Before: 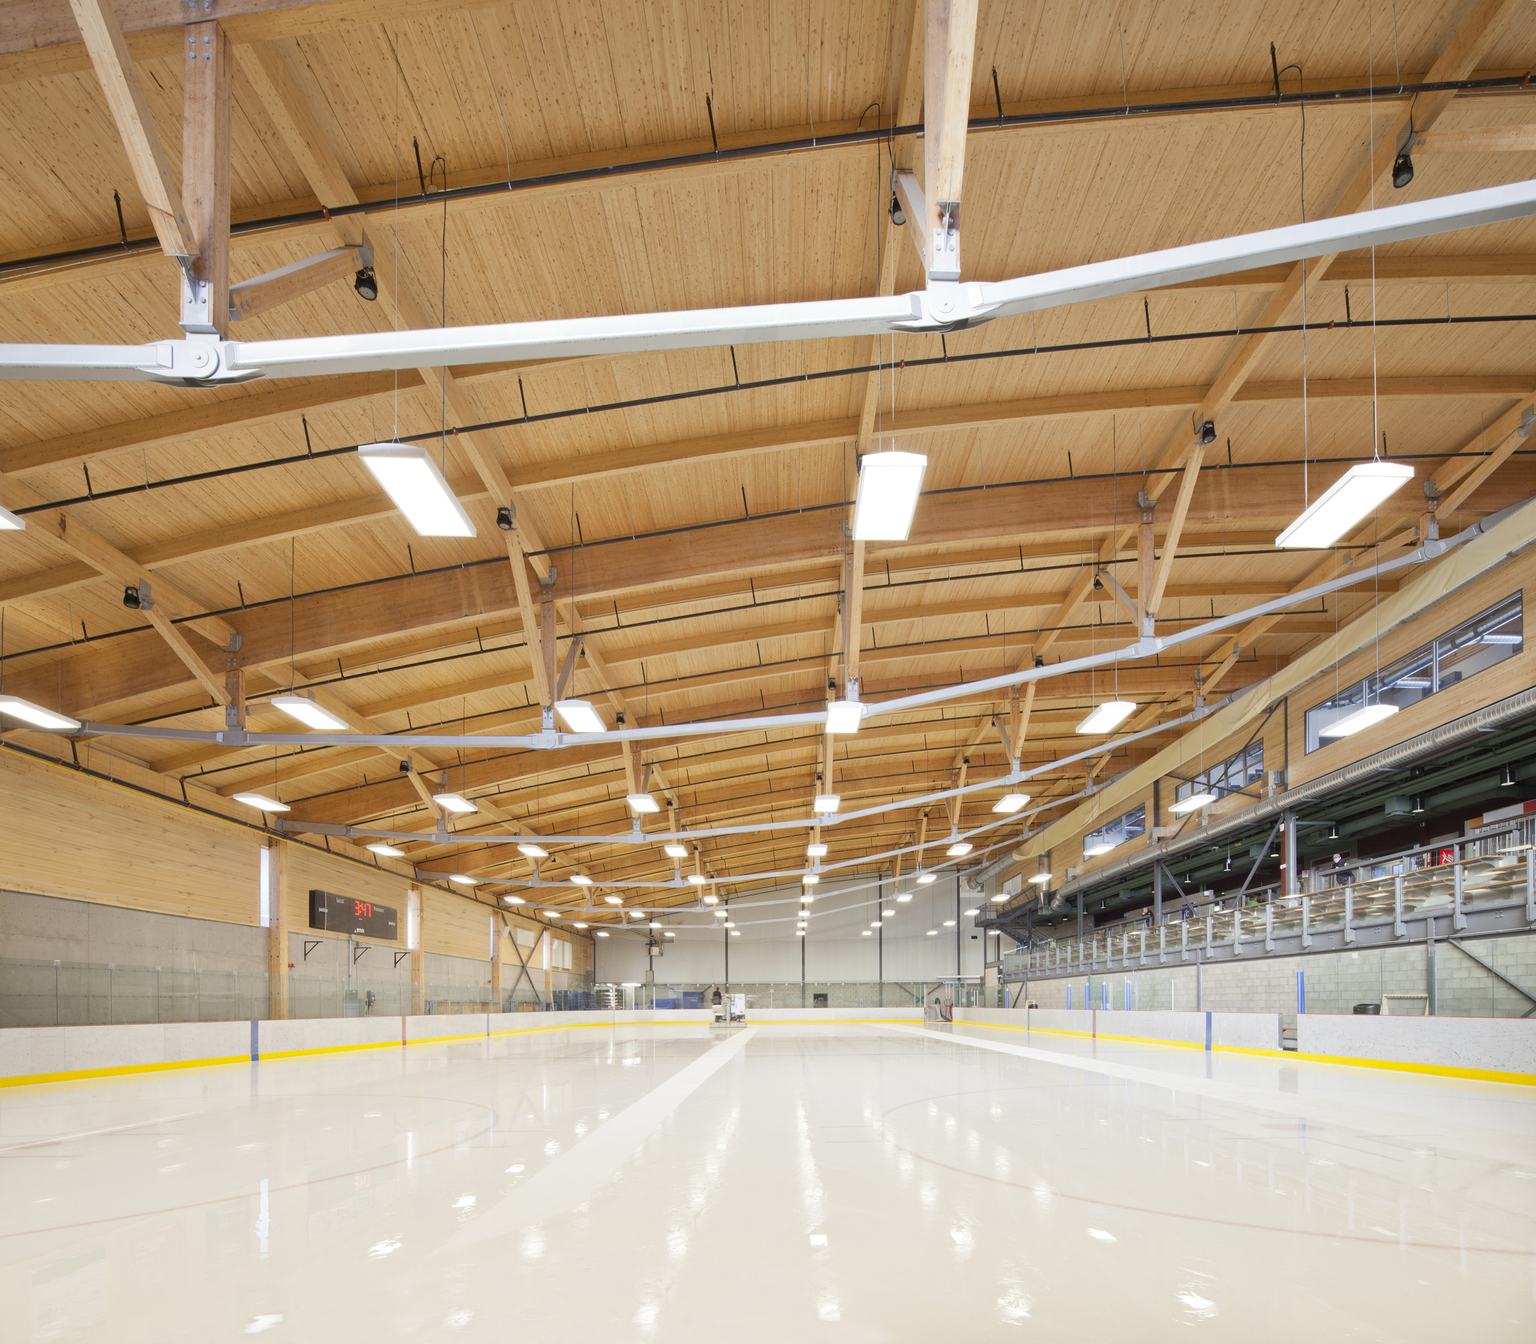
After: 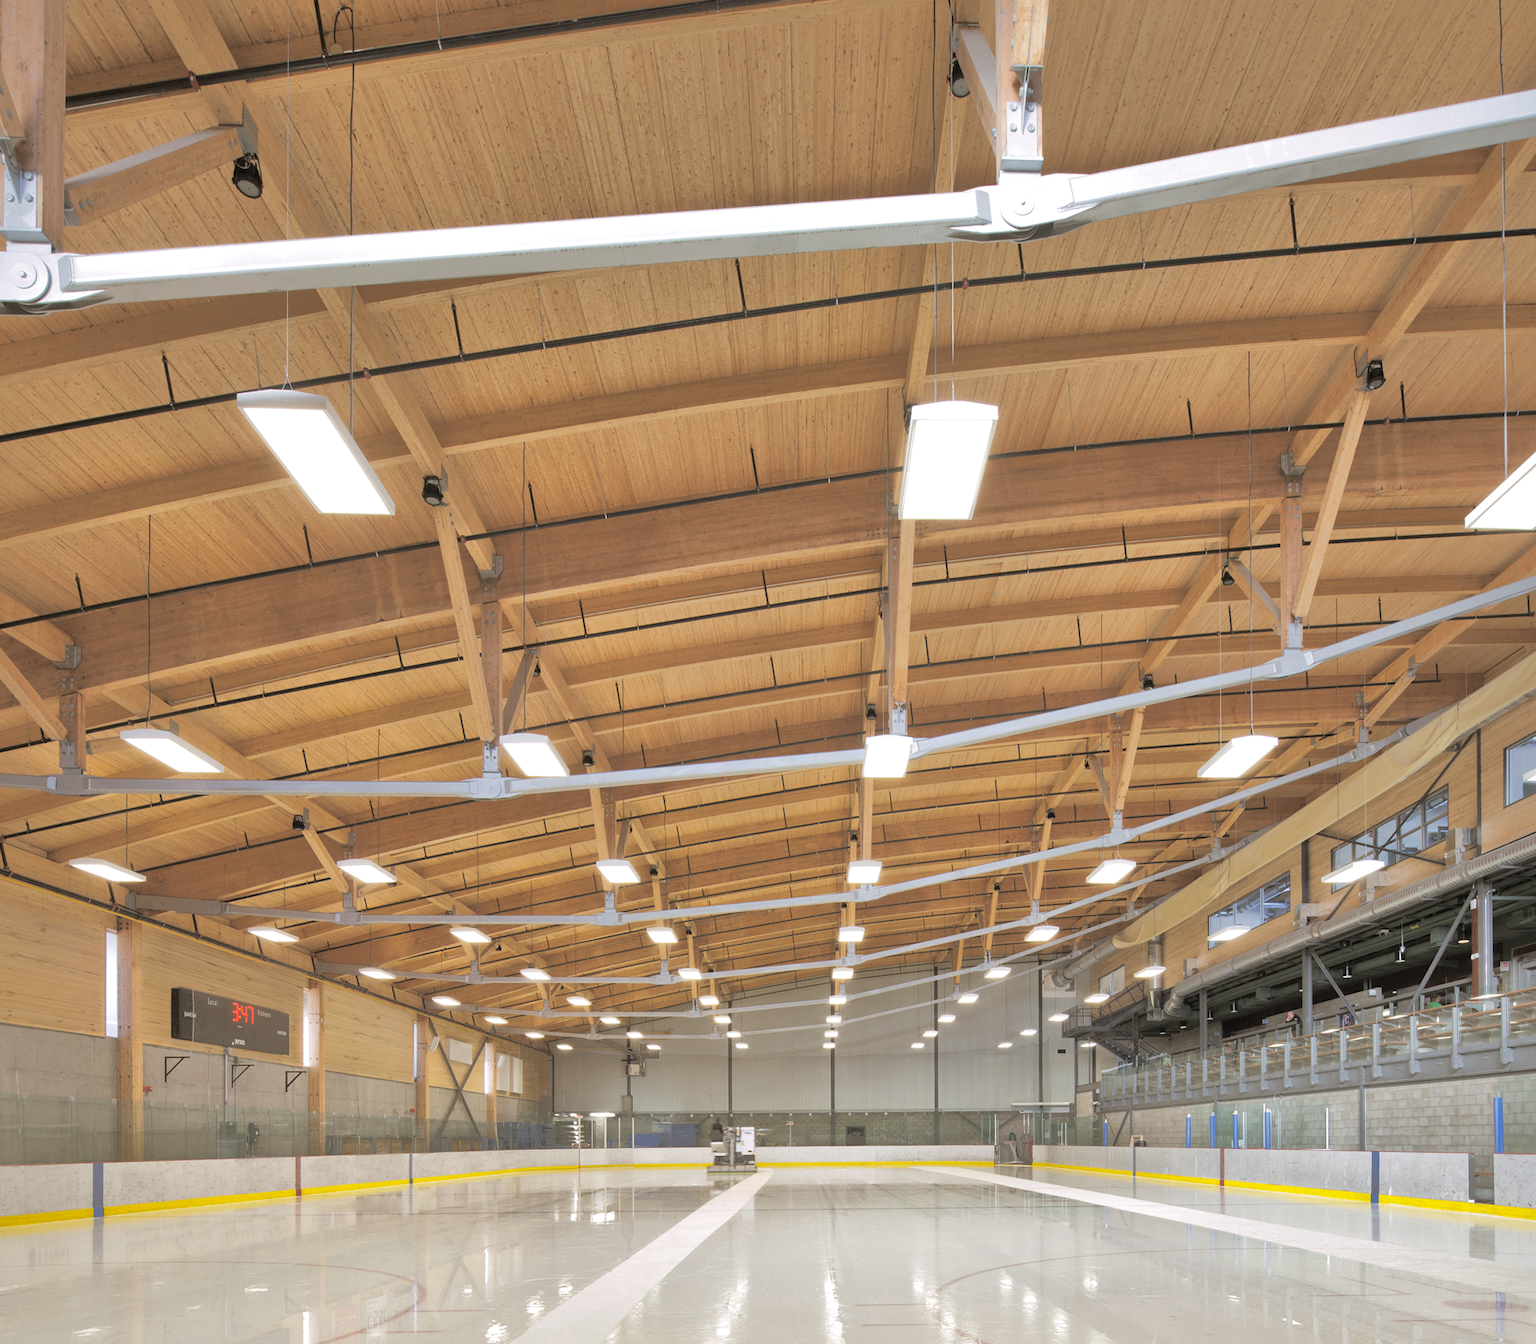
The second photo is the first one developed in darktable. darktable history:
crop and rotate: left 11.831%, top 11.346%, right 13.429%, bottom 13.899%
exposure: exposure 0.131 EV, compensate highlight preservation false
shadows and highlights: shadows 25, highlights -70
split-toning: shadows › hue 46.8°, shadows › saturation 0.17, highlights › hue 316.8°, highlights › saturation 0.27, balance -51.82
